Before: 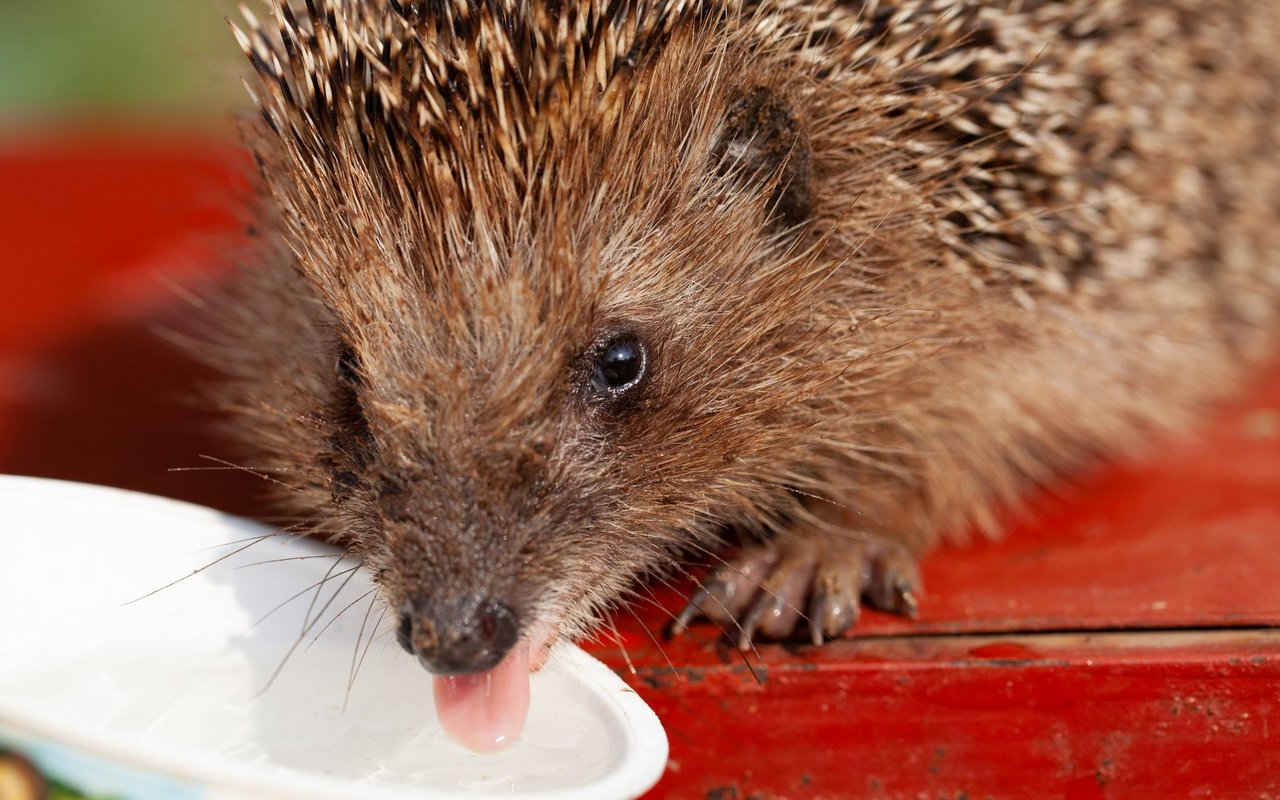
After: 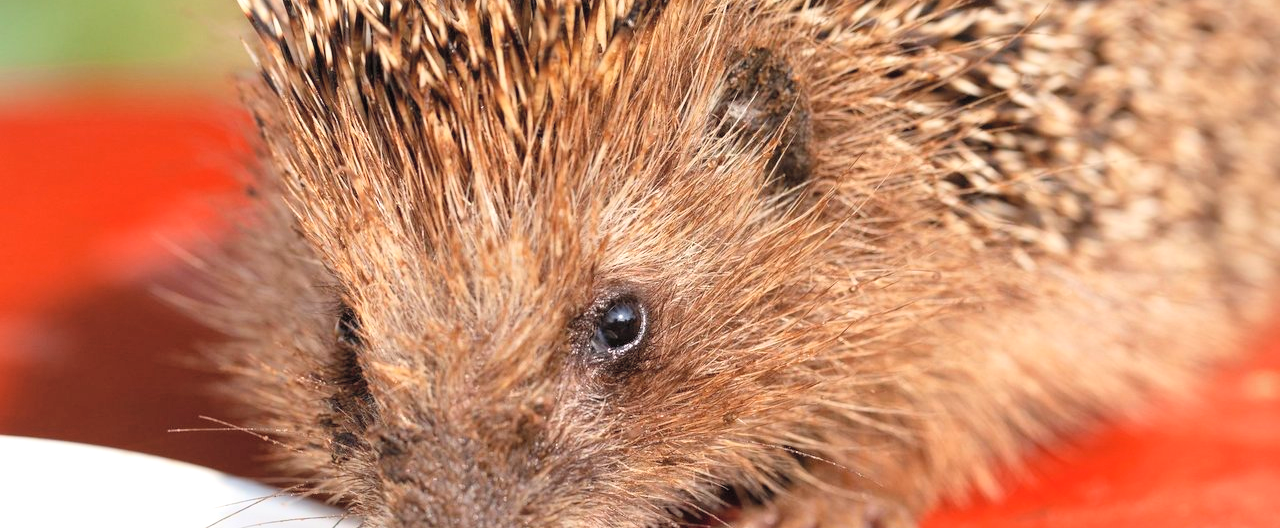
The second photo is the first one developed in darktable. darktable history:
contrast brightness saturation: contrast 0.098, brightness 0.307, saturation 0.144
local contrast: mode bilateral grid, contrast 19, coarseness 50, detail 120%, midtone range 0.2
exposure: exposure 0.299 EV, compensate exposure bias true, compensate highlight preservation false
crop and rotate: top 4.936%, bottom 28.98%
